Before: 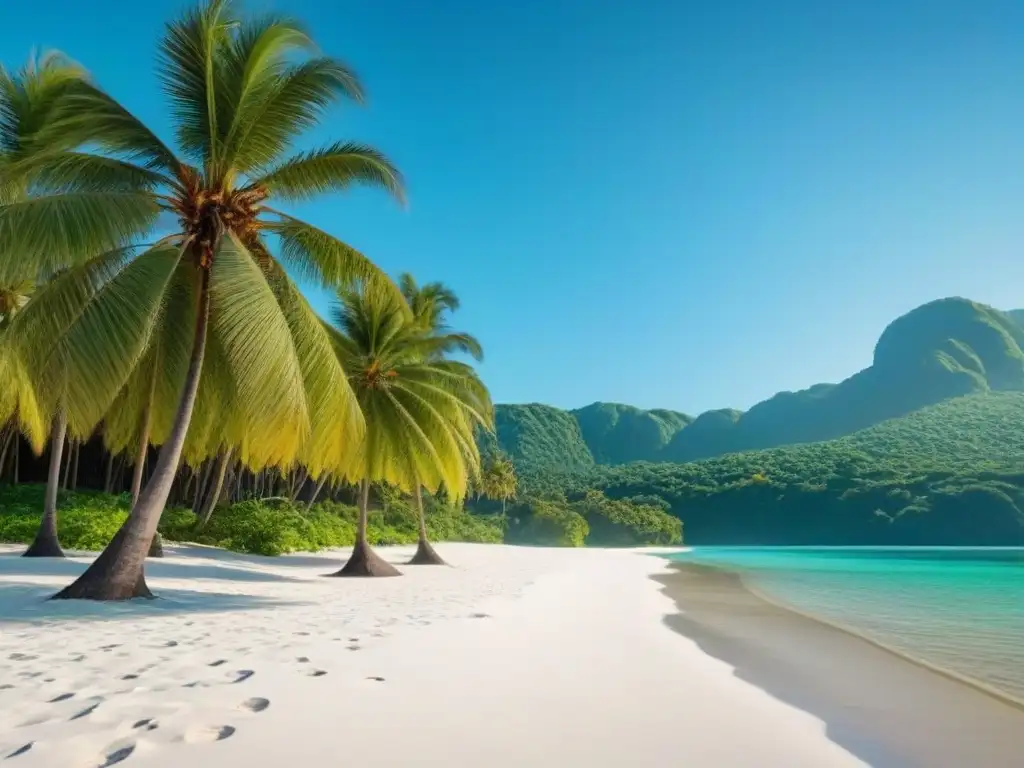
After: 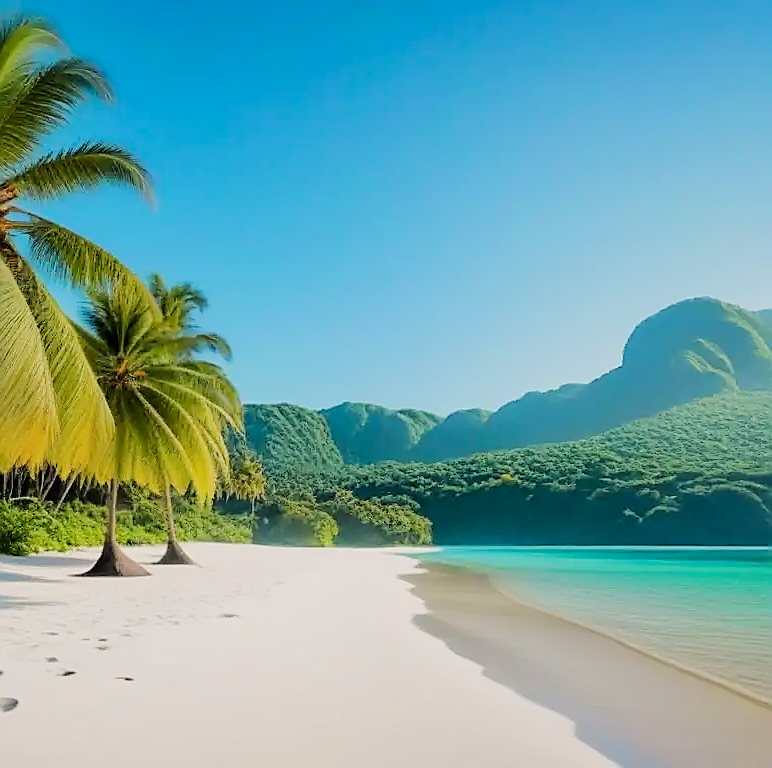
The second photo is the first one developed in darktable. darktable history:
crop and rotate: left 24.52%
sharpen: radius 1.364, amount 1.246, threshold 0.792
filmic rgb: black relative exposure -5.07 EV, white relative exposure 3.96 EV, hardness 2.88, contrast 1.298, highlights saturation mix -28.89%
color correction: highlights b* 0.03
color balance rgb: highlights gain › chroma 1.032%, highlights gain › hue 60.15°, linear chroma grading › global chroma 14.635%, perceptual saturation grading › global saturation -11.737%, perceptual brilliance grading › mid-tones 10.213%, perceptual brilliance grading › shadows 15.77%
